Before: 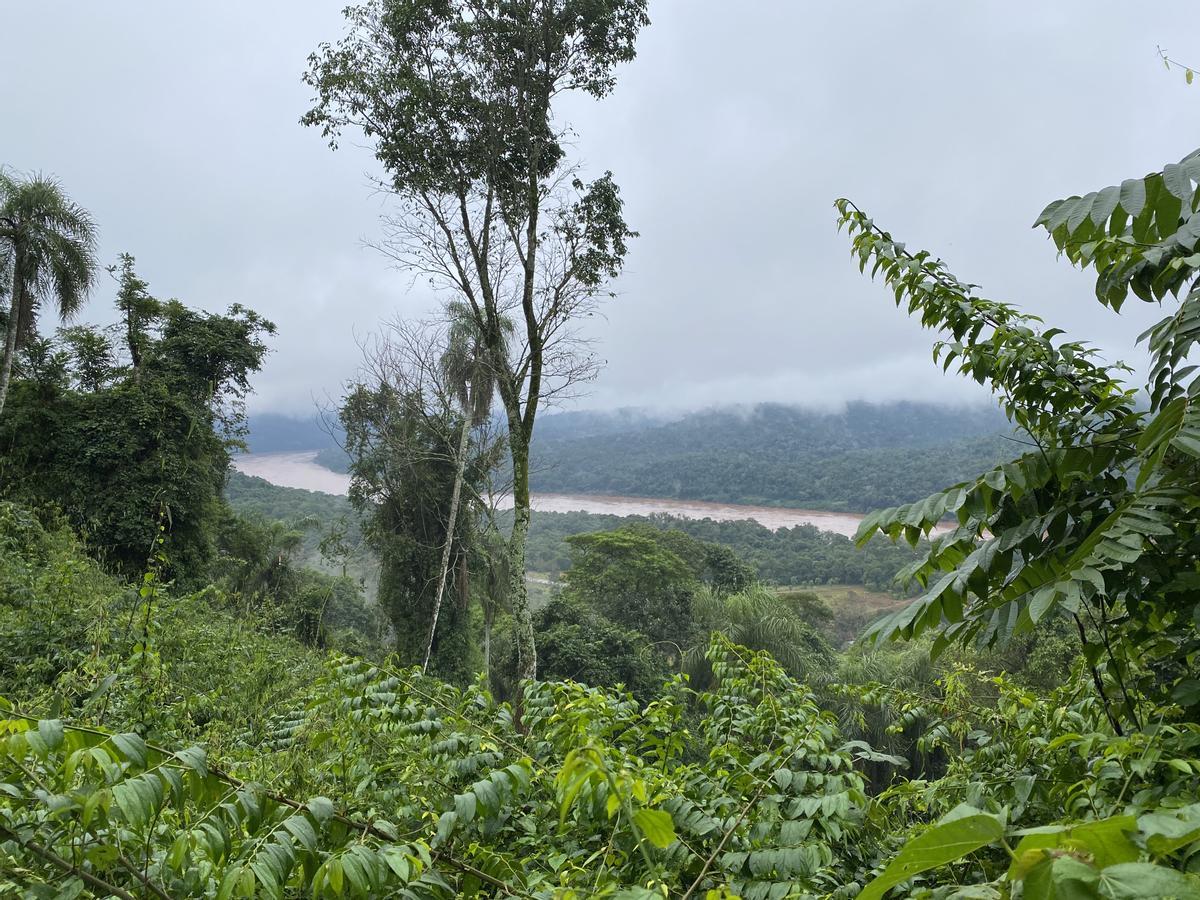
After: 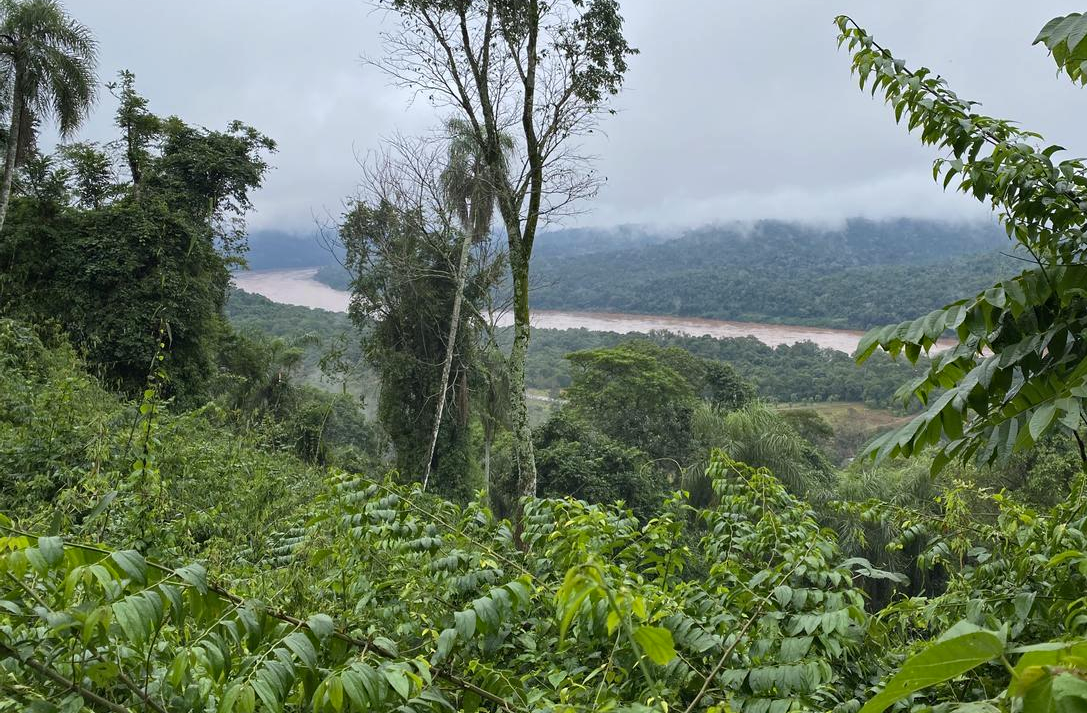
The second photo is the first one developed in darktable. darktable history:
haze removal: adaptive false
crop: top 20.439%, right 9.342%, bottom 0.298%
